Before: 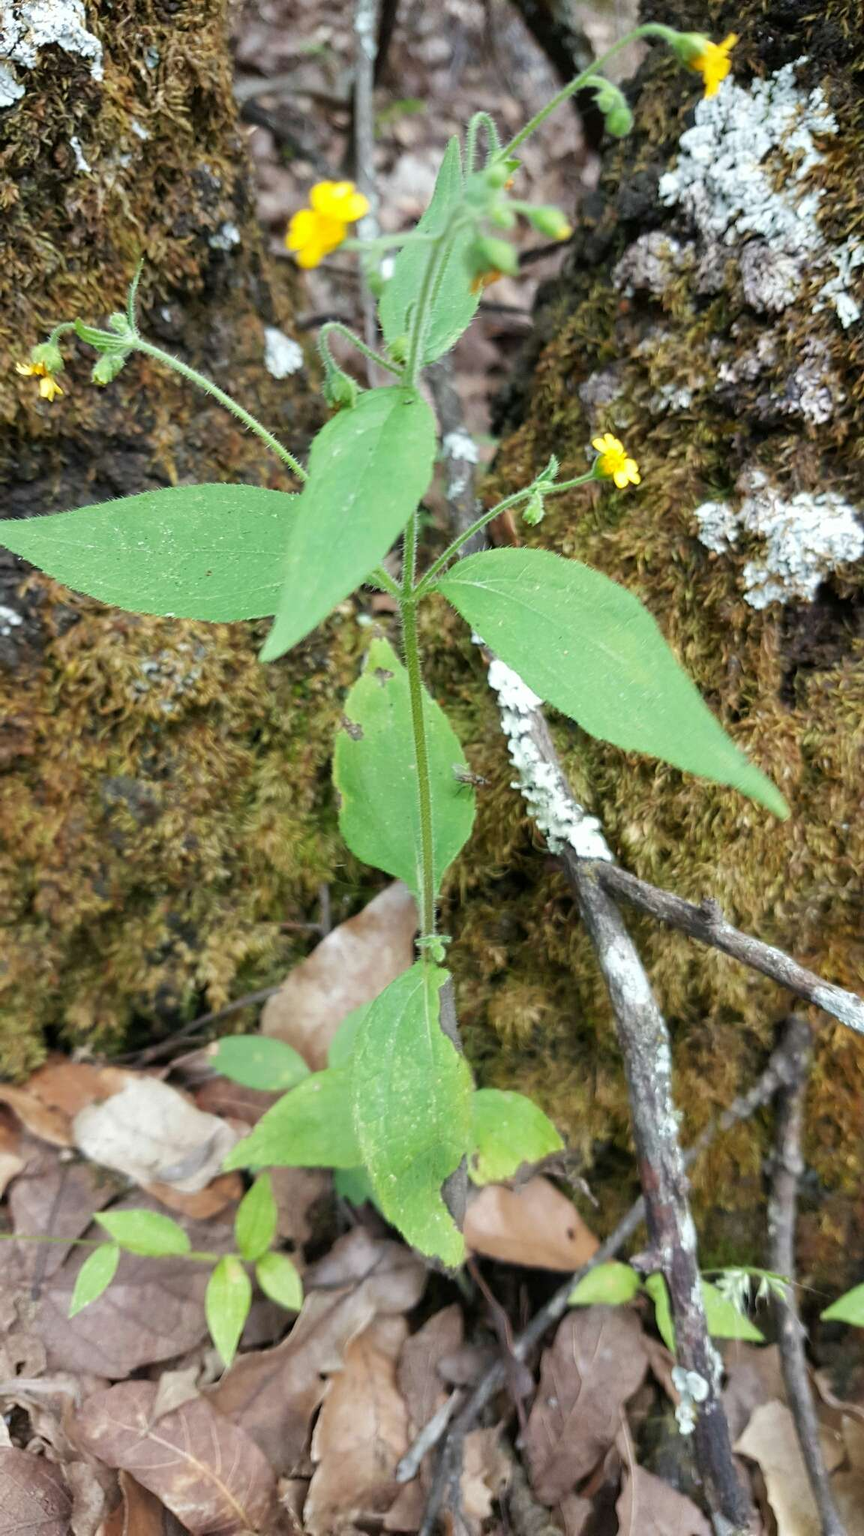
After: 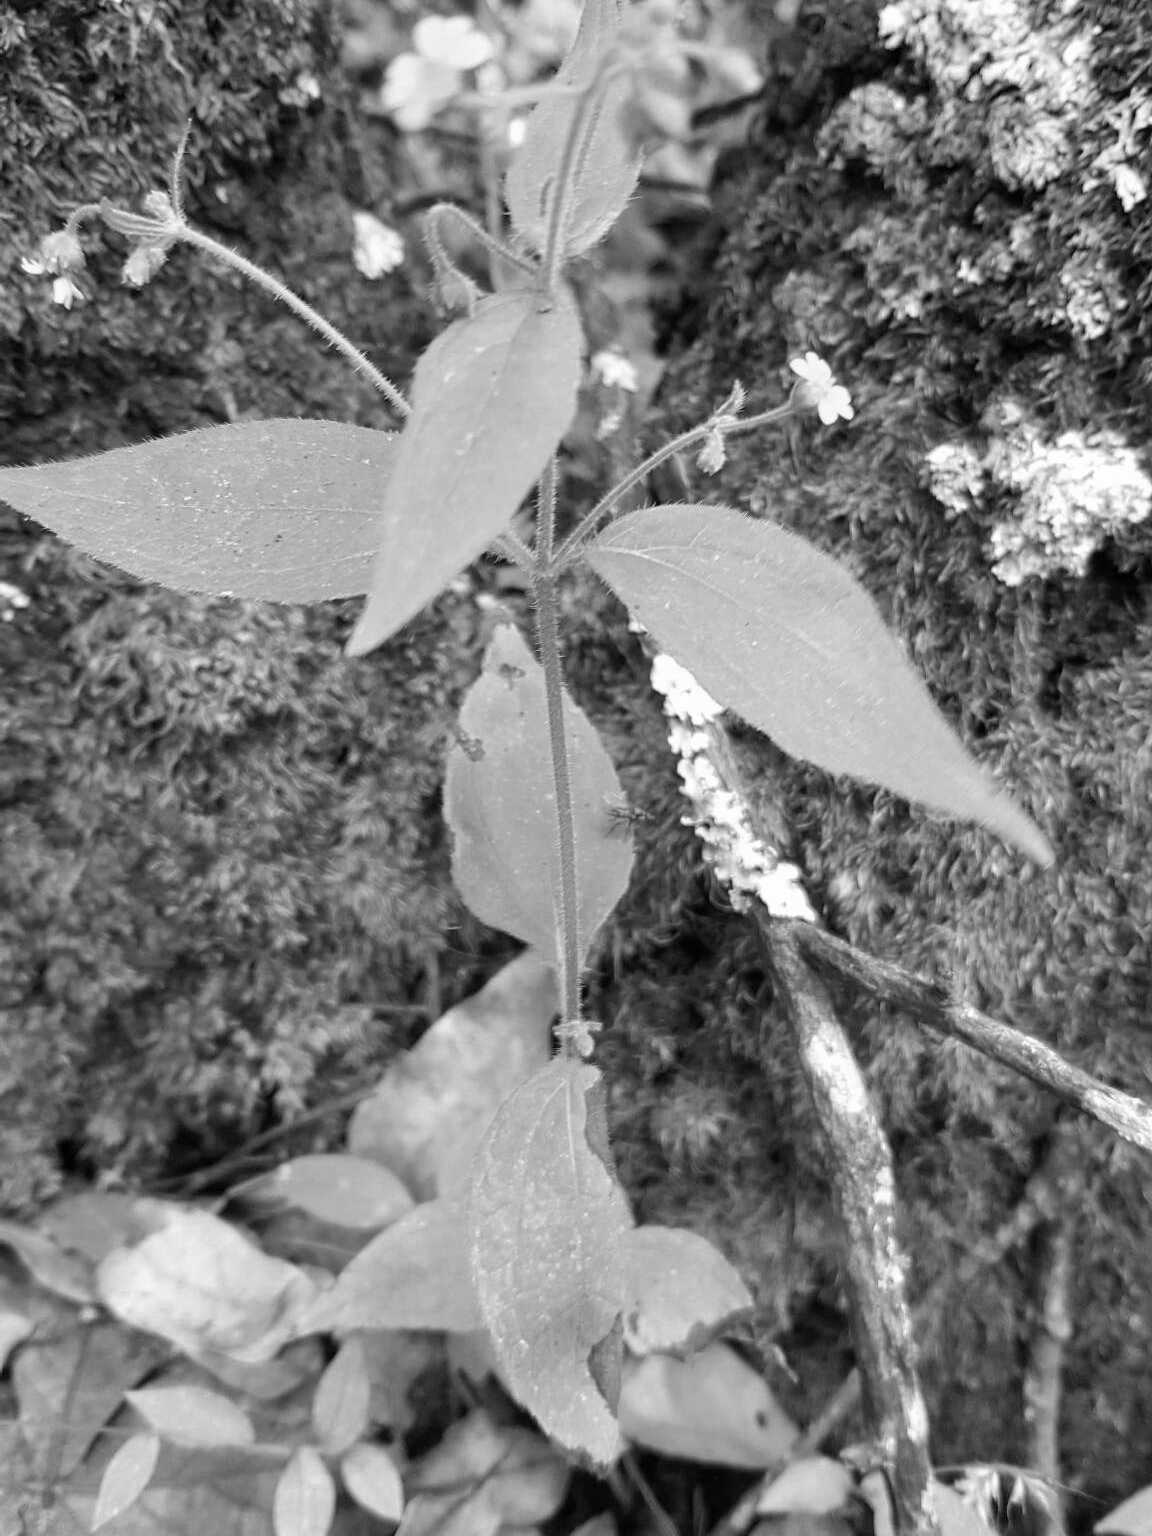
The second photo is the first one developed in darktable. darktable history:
crop: top 11.038%, bottom 13.962%
monochrome: on, module defaults
